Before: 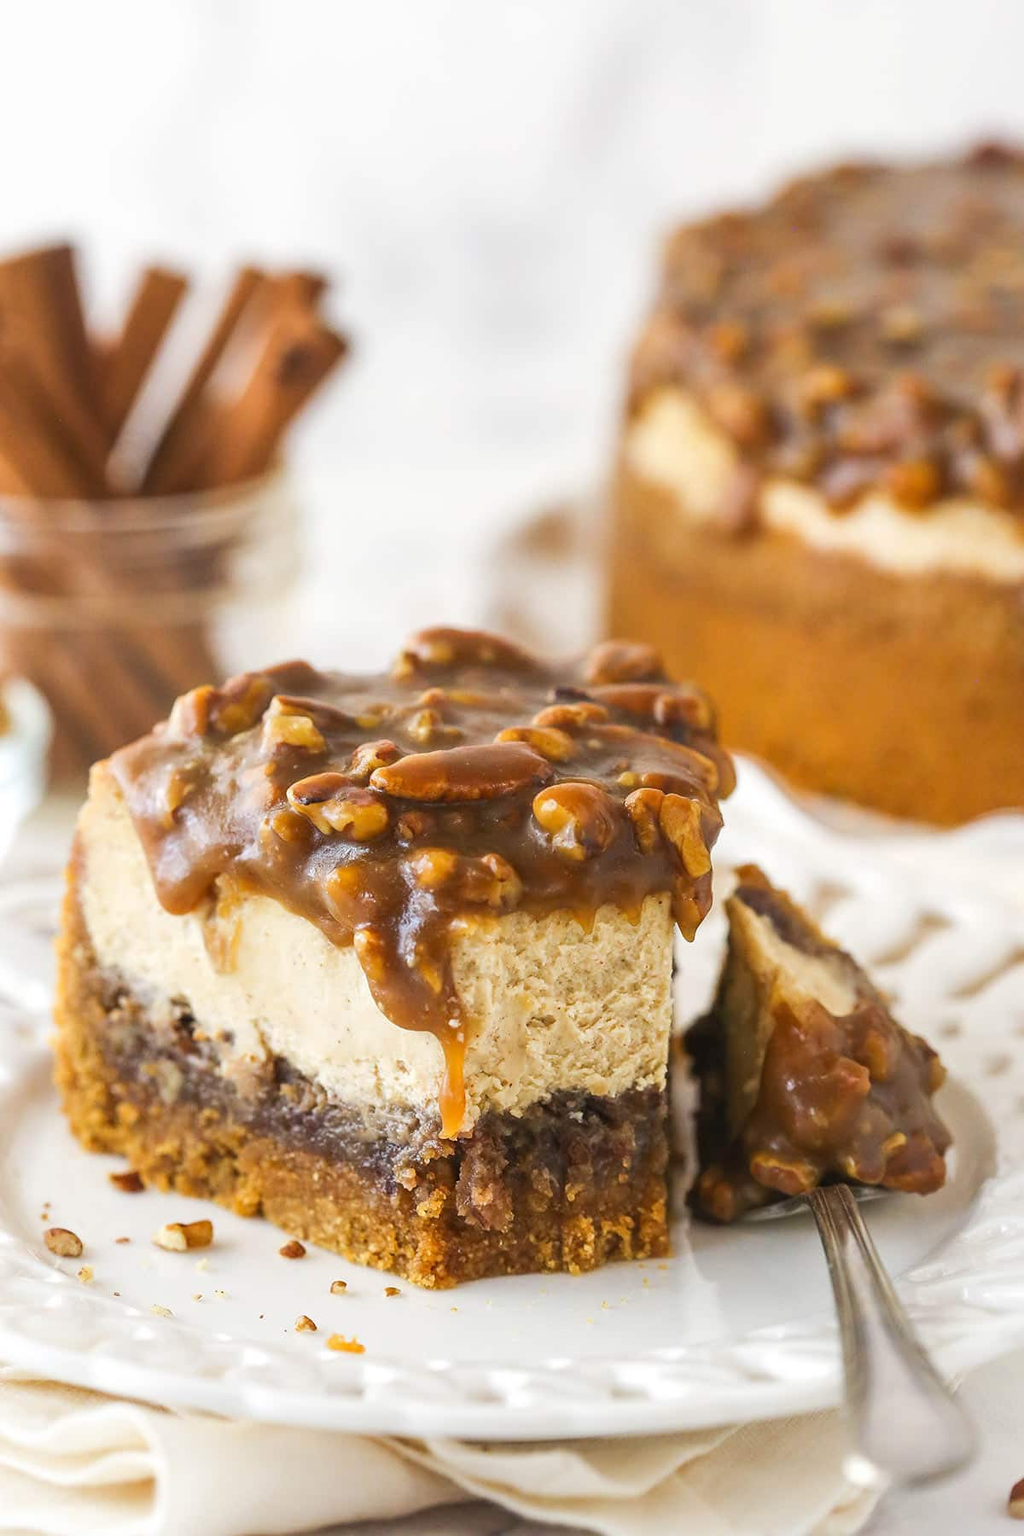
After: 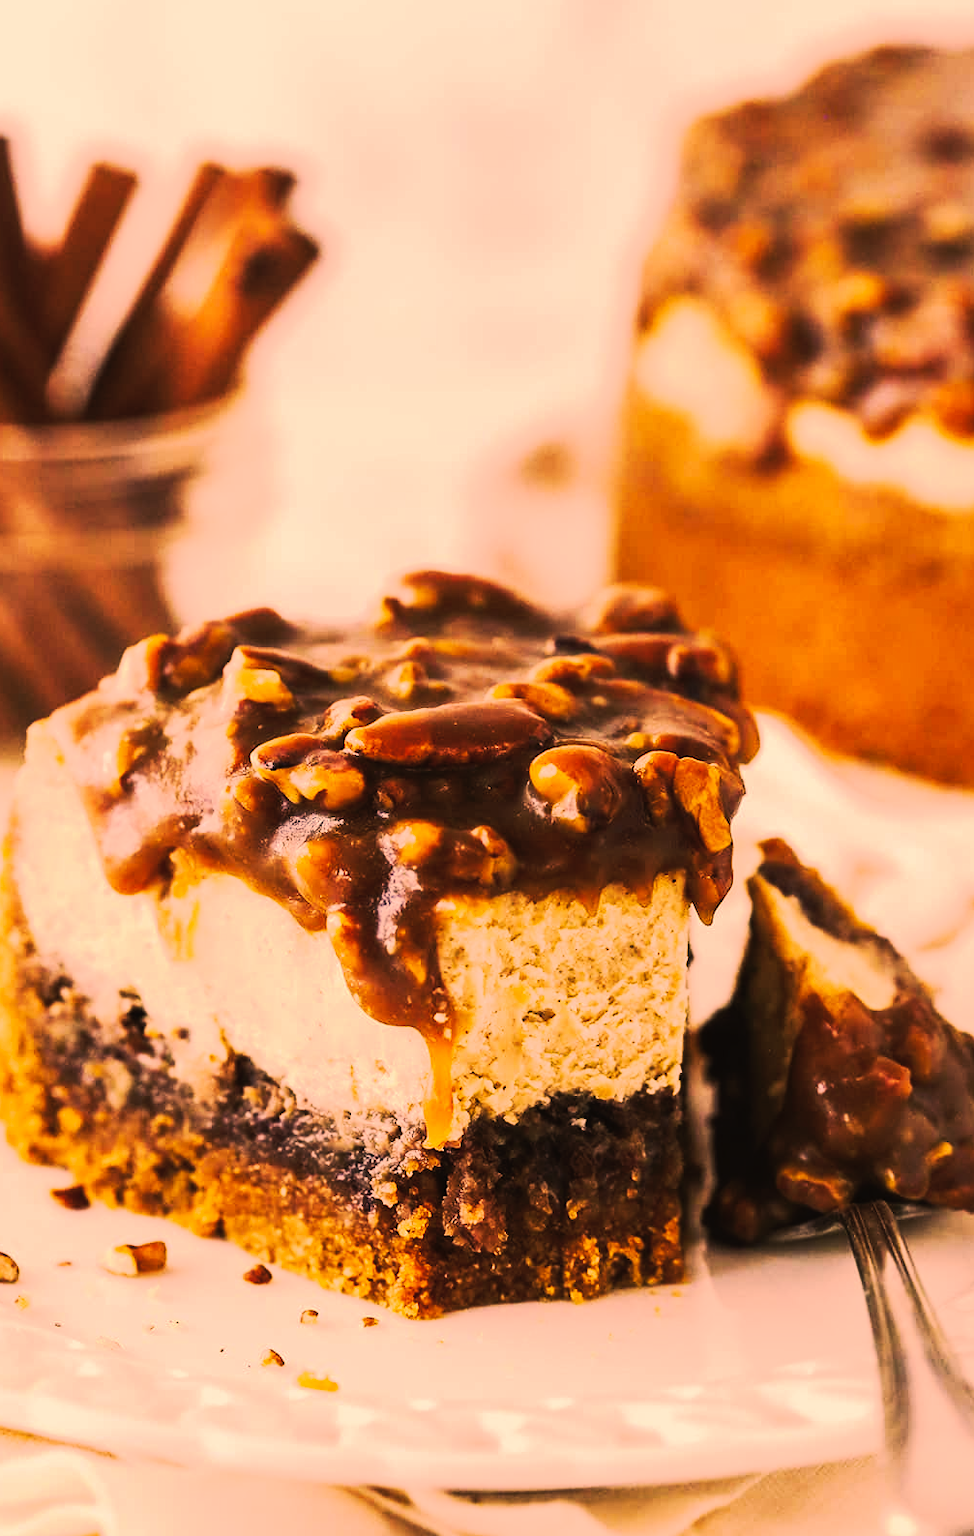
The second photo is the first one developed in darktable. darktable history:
crop: left 6.446%, top 8.188%, right 9.538%, bottom 3.548%
tone curve: curves: ch0 [(0, 0) (0.003, 0.011) (0.011, 0.014) (0.025, 0.018) (0.044, 0.023) (0.069, 0.028) (0.1, 0.031) (0.136, 0.039) (0.177, 0.056) (0.224, 0.081) (0.277, 0.129) (0.335, 0.188) (0.399, 0.256) (0.468, 0.367) (0.543, 0.514) (0.623, 0.684) (0.709, 0.785) (0.801, 0.846) (0.898, 0.884) (1, 1)], preserve colors none
color correction: highlights a* 40, highlights b* 40, saturation 0.69
